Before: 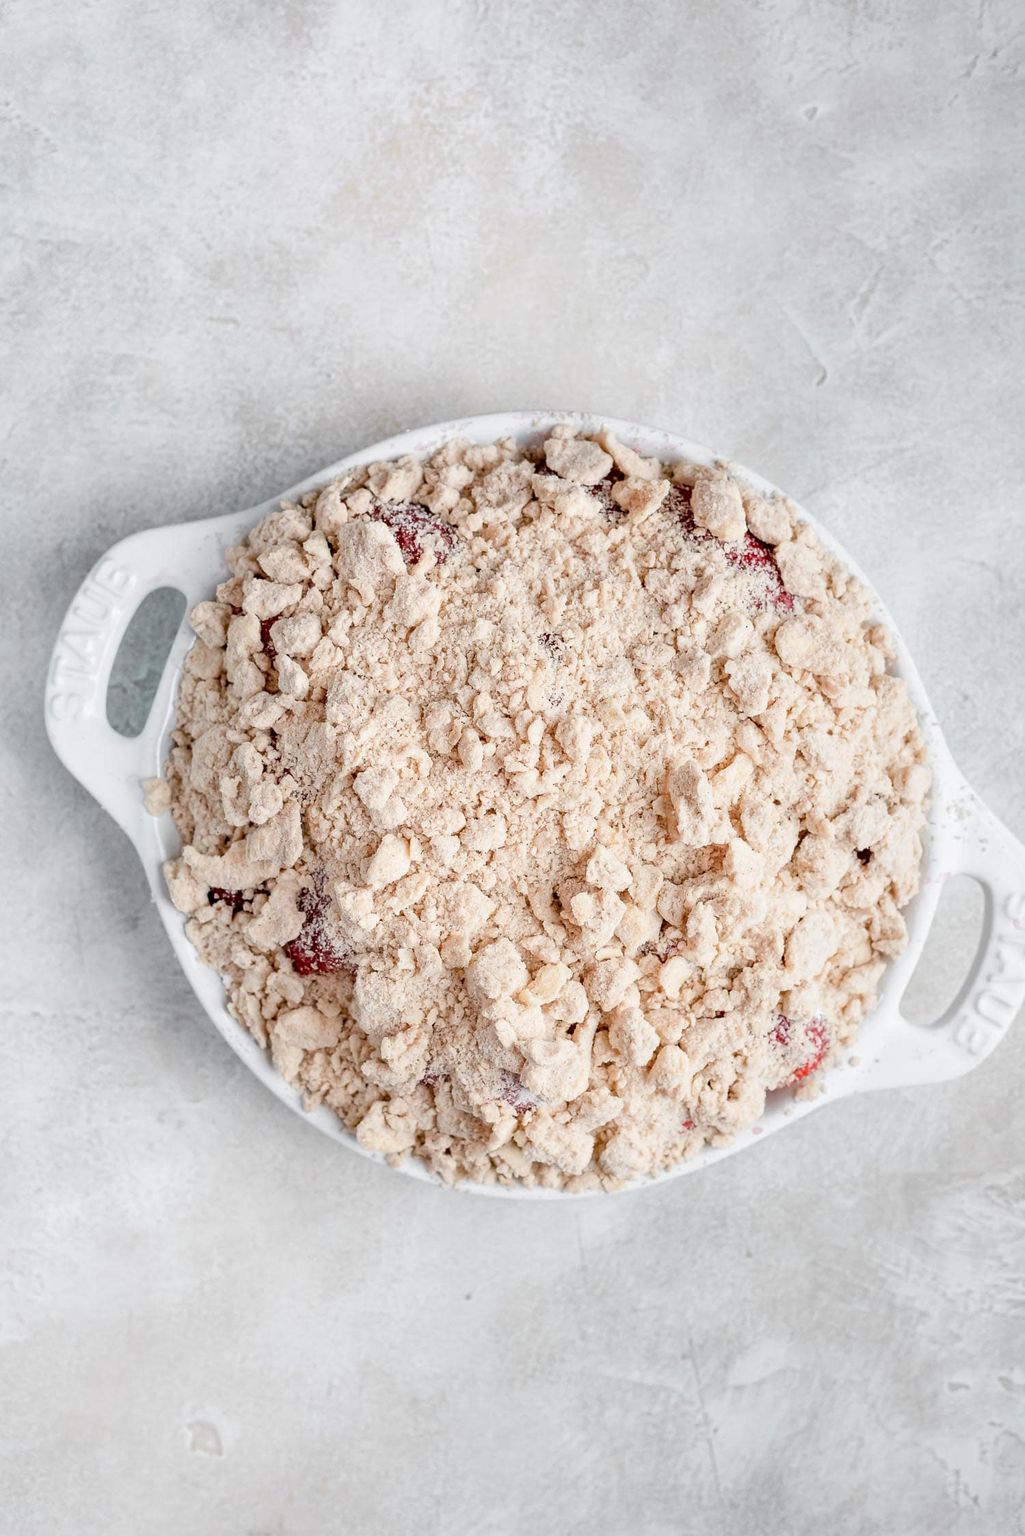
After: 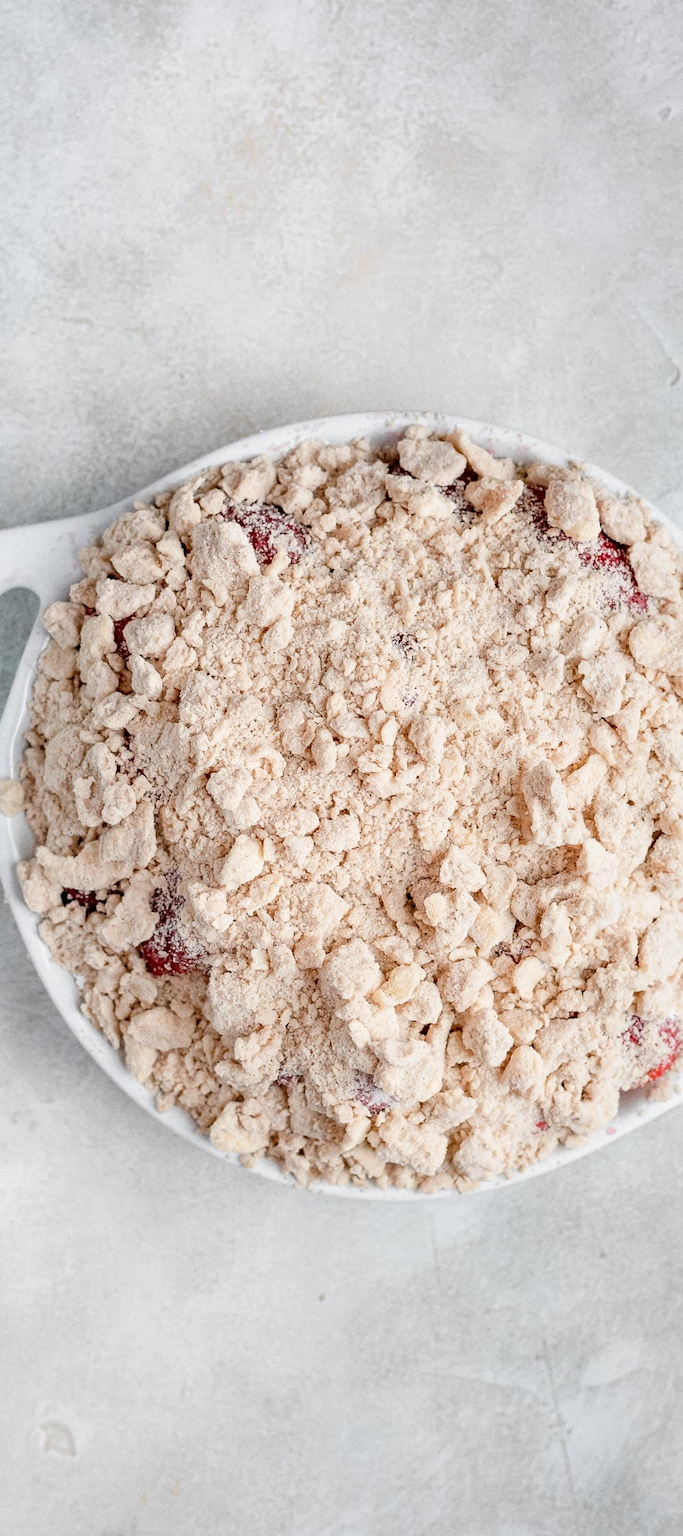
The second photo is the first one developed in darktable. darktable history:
crop and rotate: left 14.436%, right 18.898%
grain: coarseness 0.09 ISO
